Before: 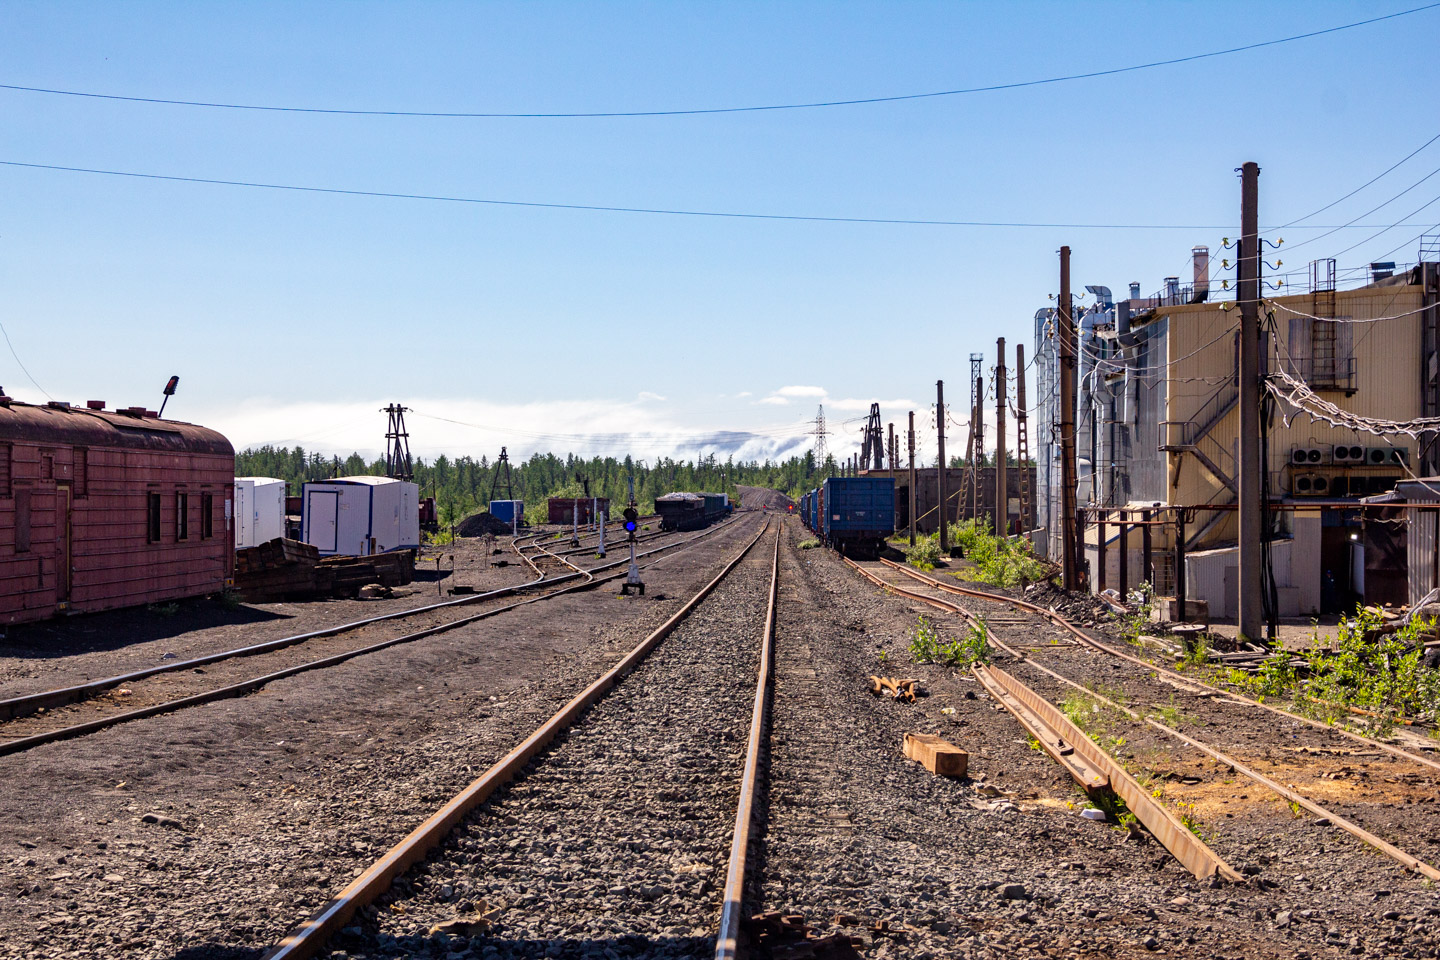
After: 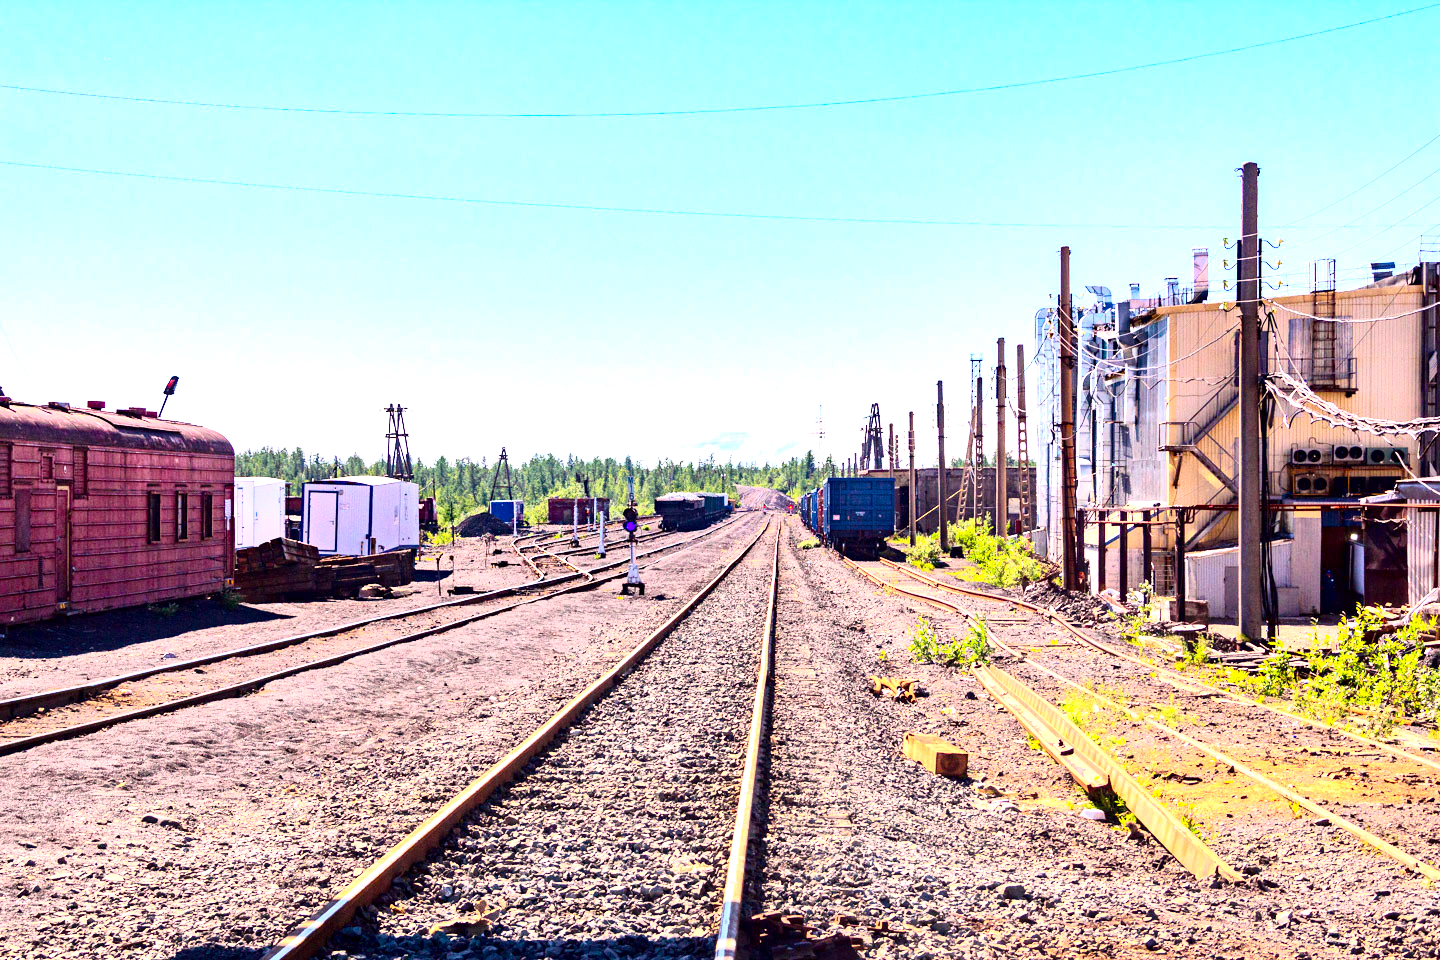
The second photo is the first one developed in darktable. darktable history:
tone curve: curves: ch0 [(0, 0.001) (0.139, 0.096) (0.311, 0.278) (0.495, 0.531) (0.718, 0.816) (0.841, 0.909) (1, 0.967)]; ch1 [(0, 0) (0.272, 0.249) (0.388, 0.385) (0.469, 0.456) (0.495, 0.497) (0.538, 0.554) (0.578, 0.605) (0.707, 0.778) (1, 1)]; ch2 [(0, 0) (0.125, 0.089) (0.353, 0.329) (0.443, 0.408) (0.502, 0.499) (0.557, 0.542) (0.608, 0.635) (1, 1)], color space Lab, independent channels, preserve colors none
exposure: black level correction 0.001, exposure 1.719 EV, compensate exposure bias true, compensate highlight preservation false
